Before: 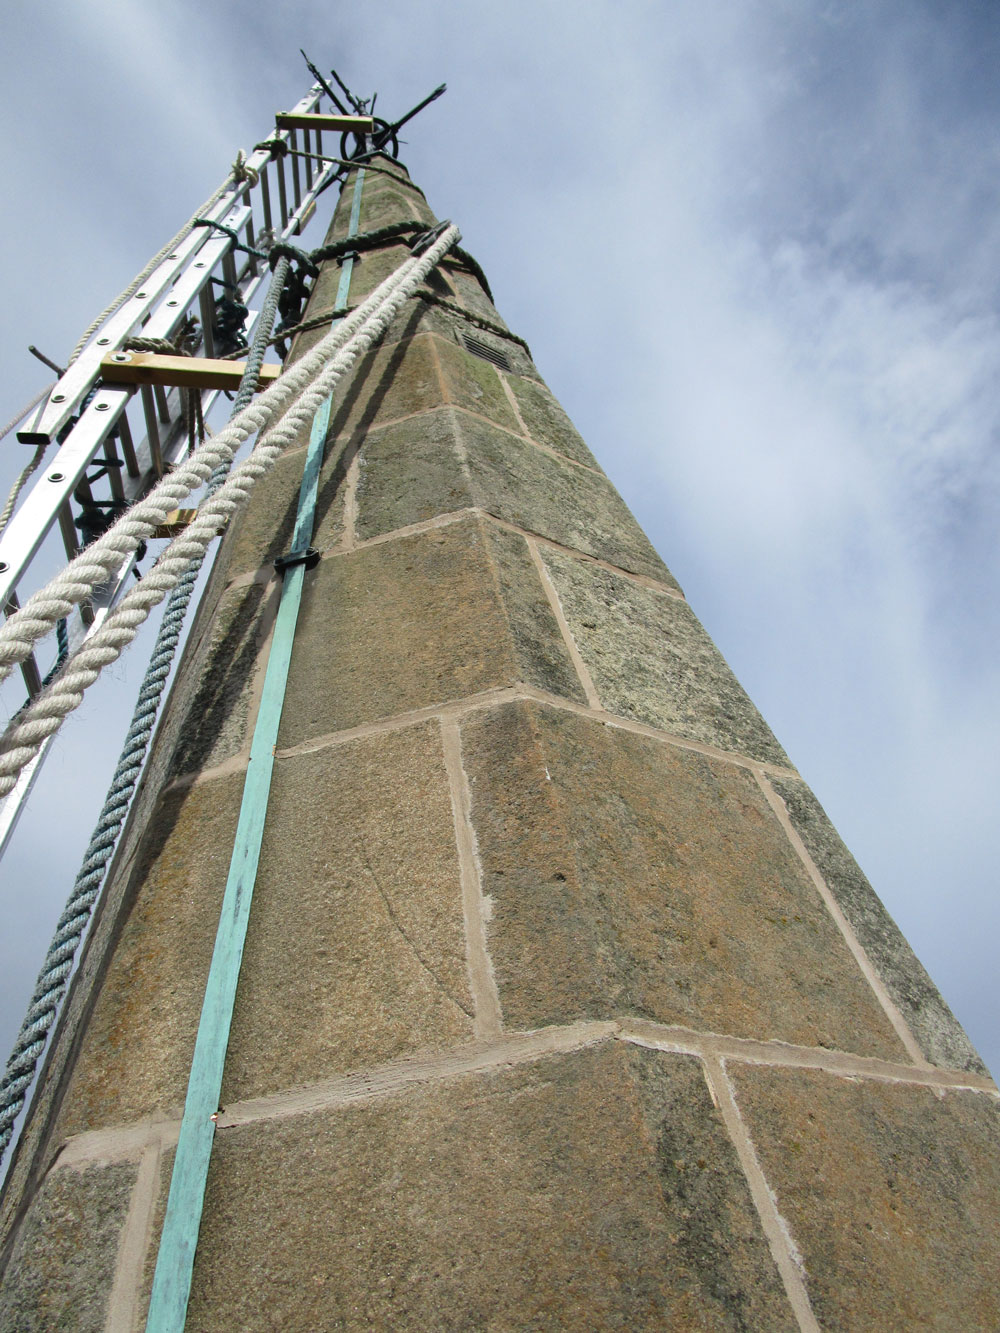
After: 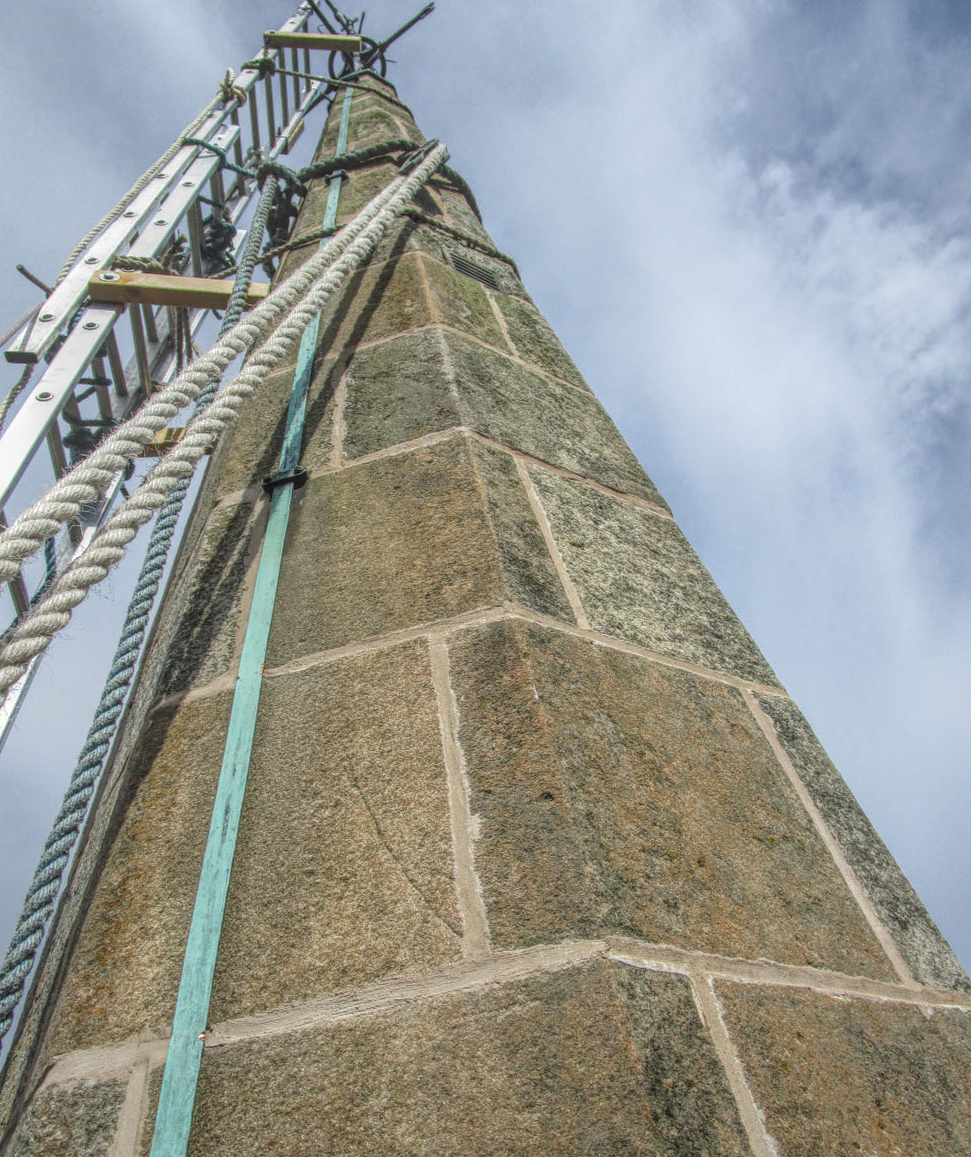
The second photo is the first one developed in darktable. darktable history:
local contrast: highlights 20%, shadows 24%, detail 201%, midtone range 0.2
crop: left 1.267%, top 6.147%, right 1.568%, bottom 7.03%
